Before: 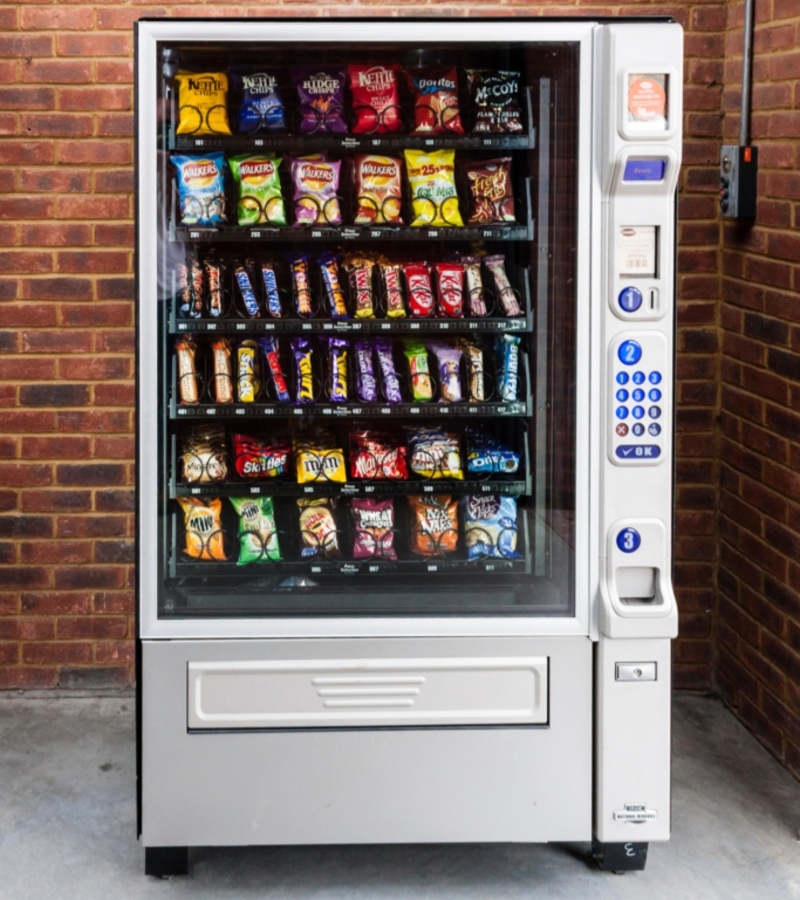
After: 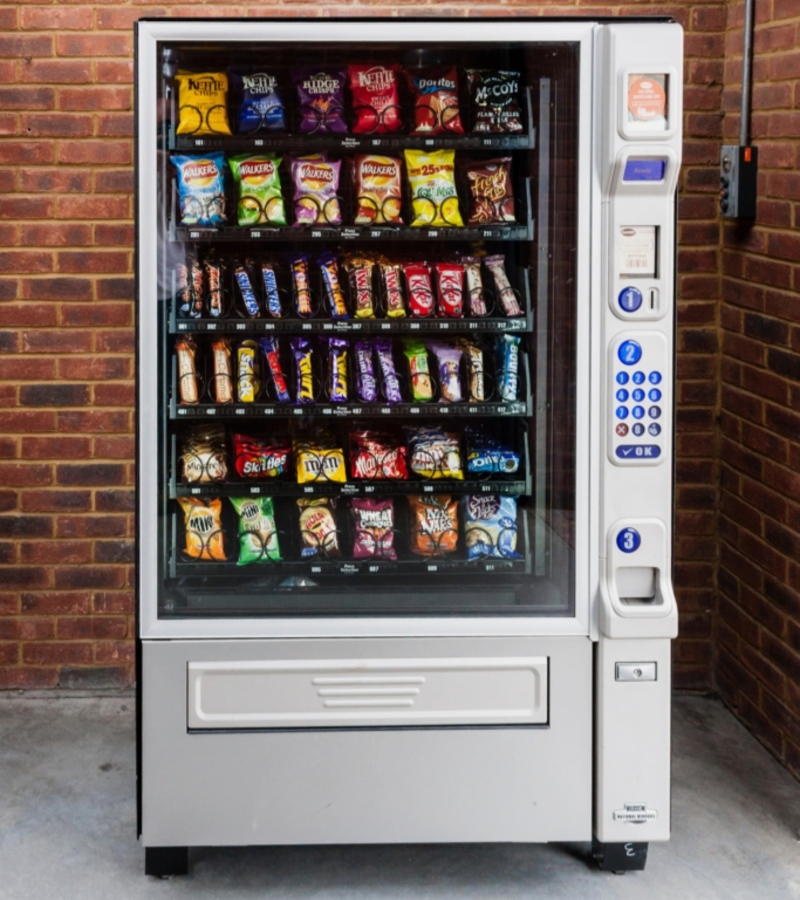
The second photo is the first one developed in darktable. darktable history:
exposure: exposure -0.175 EV, compensate exposure bias true, compensate highlight preservation false
